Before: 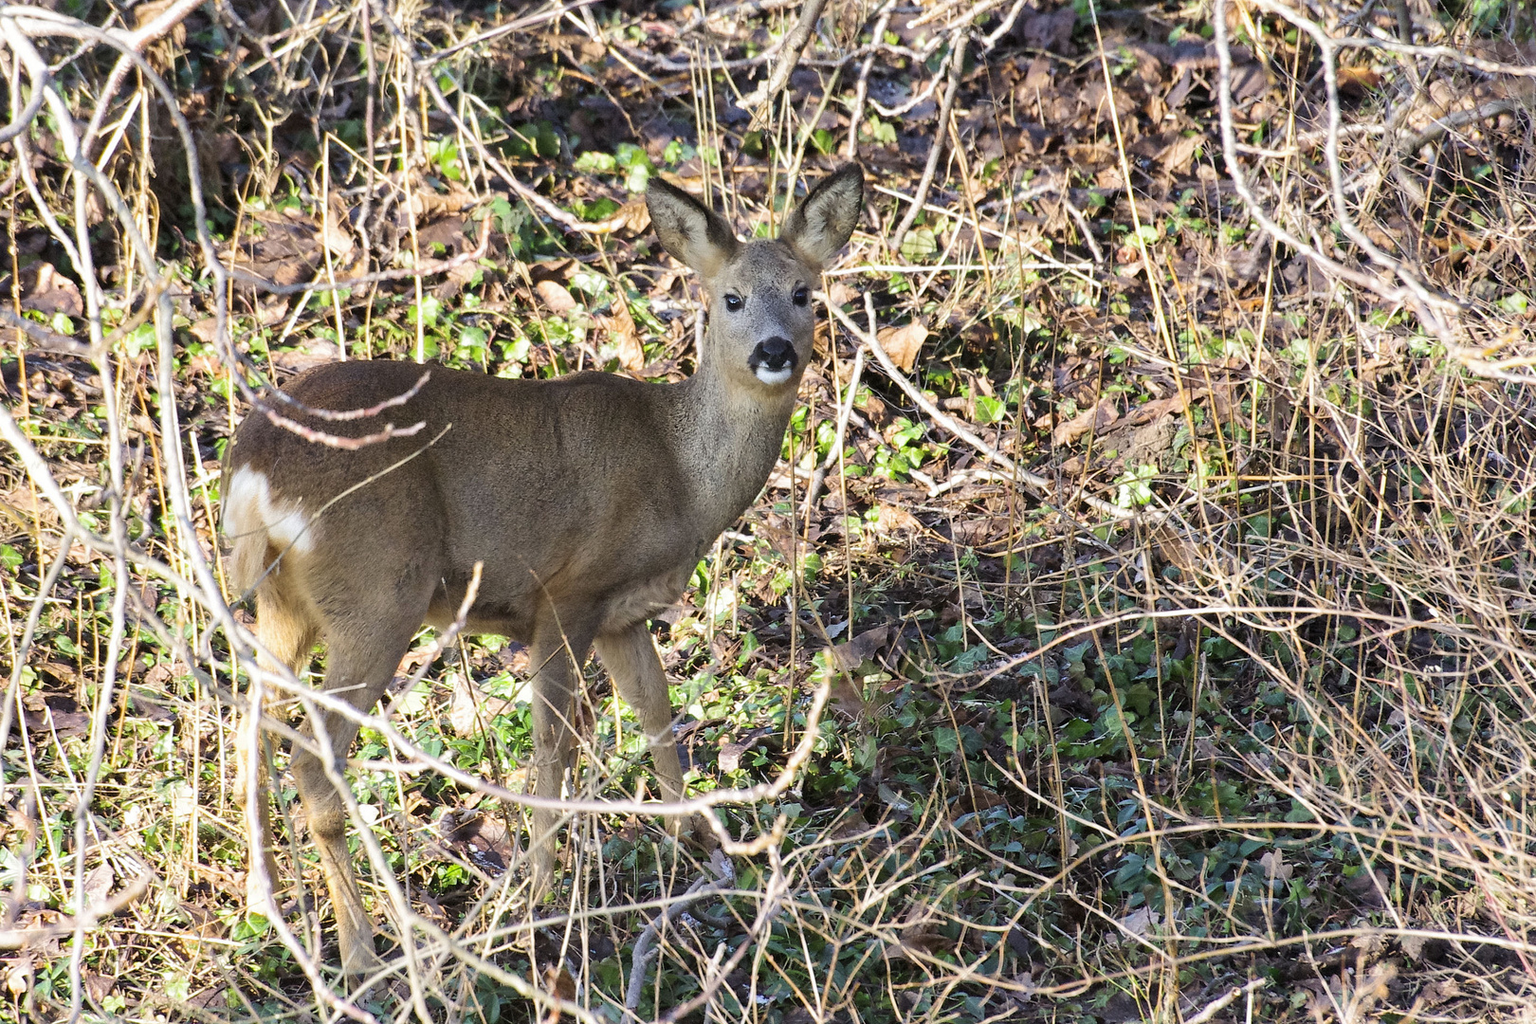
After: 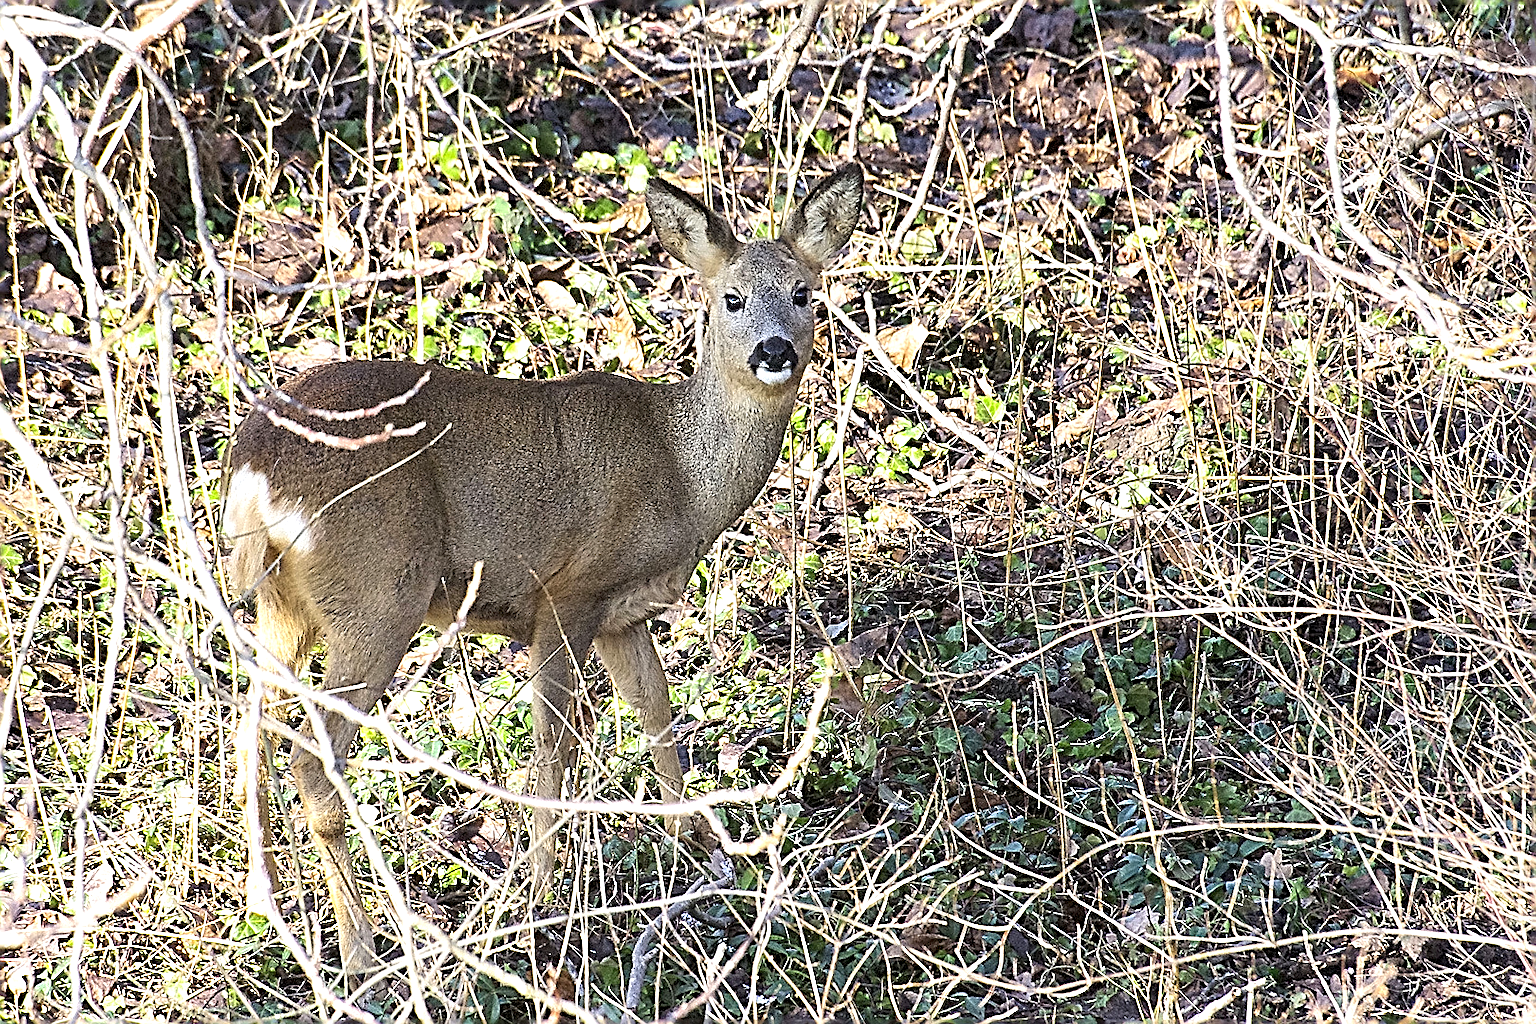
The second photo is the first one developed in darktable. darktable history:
sharpen: amount 2
exposure: black level correction 0.001, exposure 0.5 EV, compensate exposure bias true, compensate highlight preservation false
